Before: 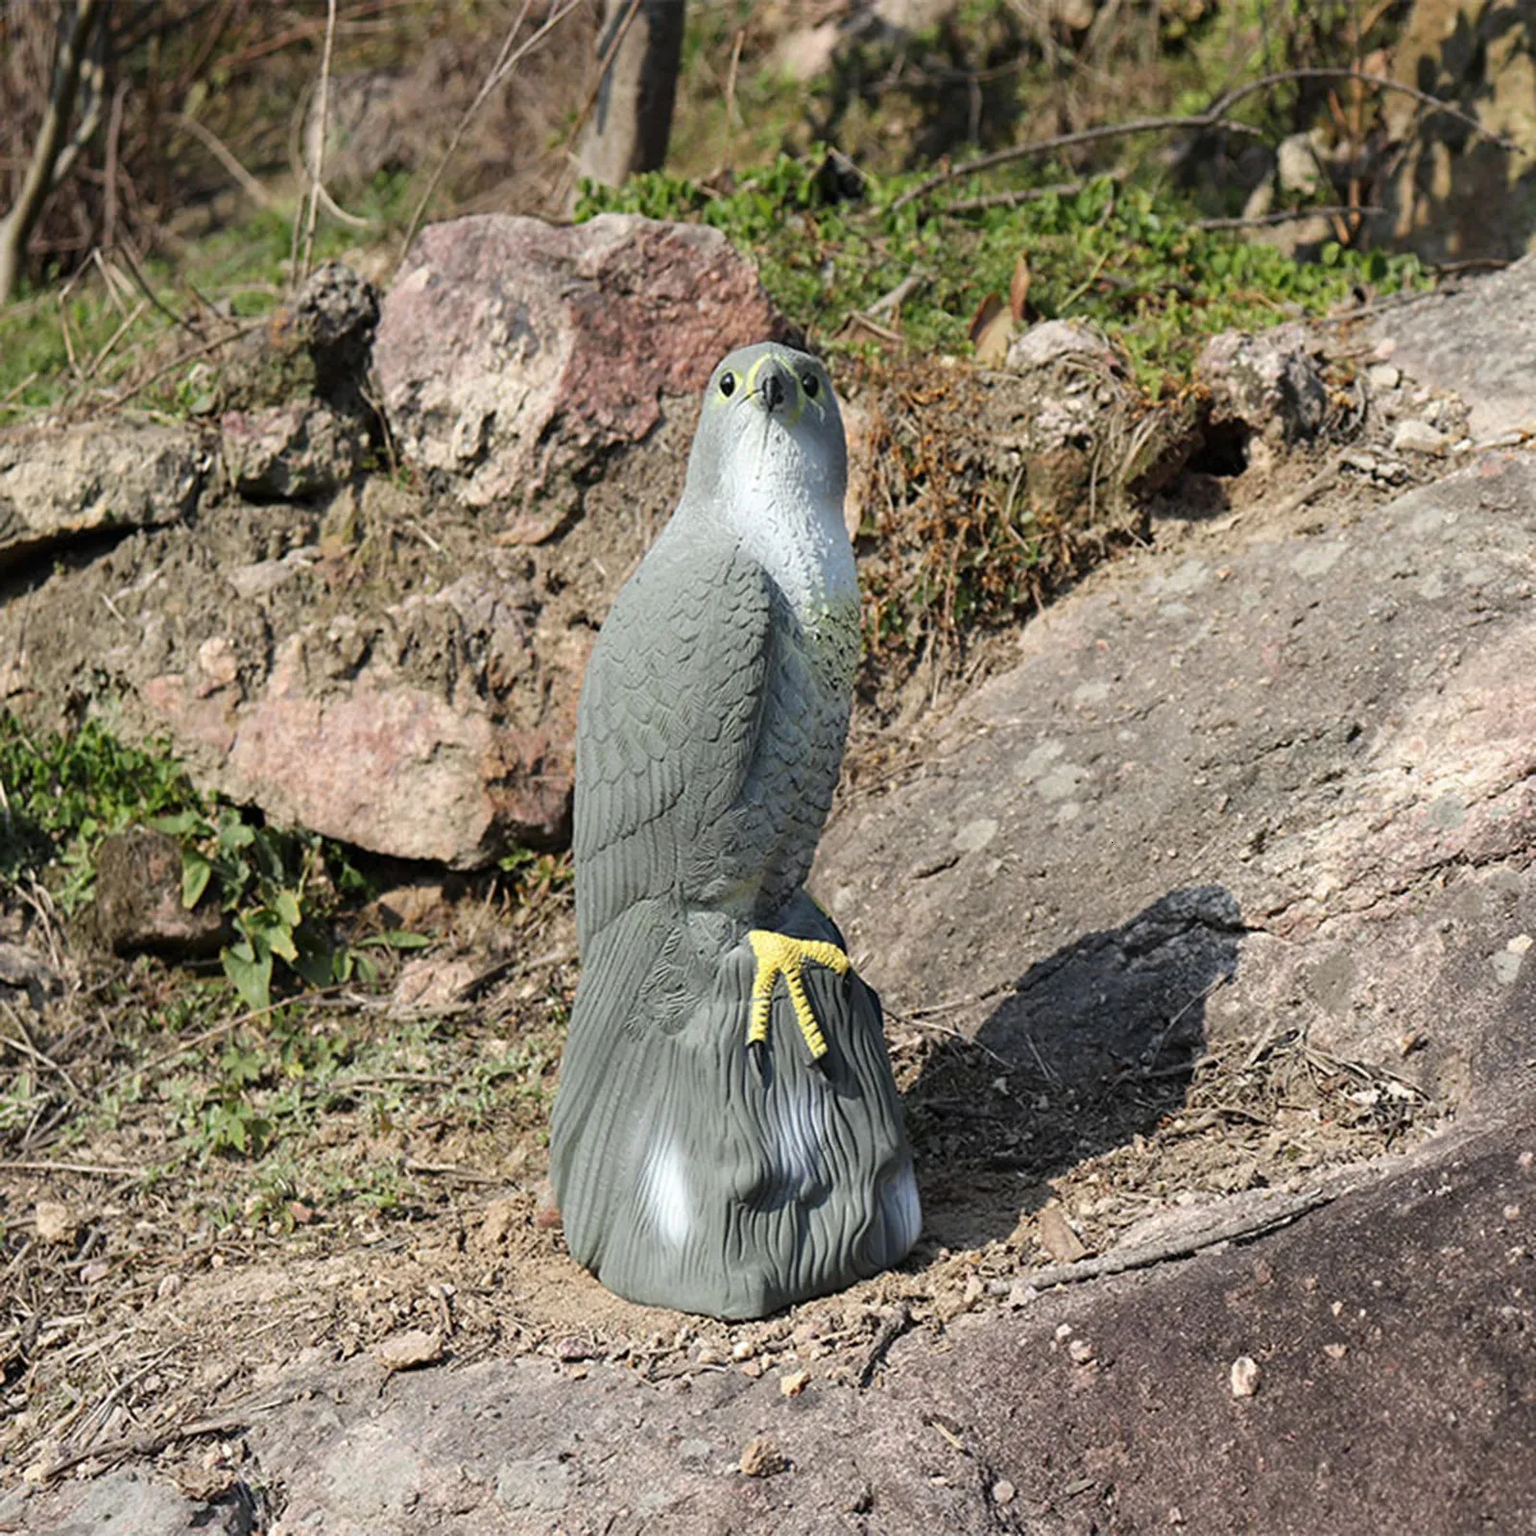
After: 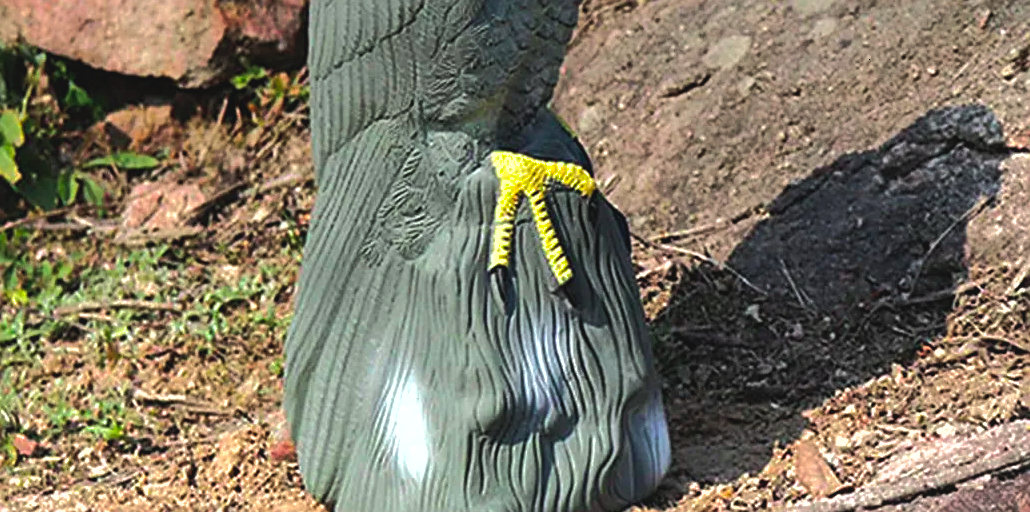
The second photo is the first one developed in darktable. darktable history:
white balance: emerald 1
exposure: black level correction 0.001, compensate highlight preservation false
color balance rgb: global offset › luminance 0.71%, perceptual saturation grading › global saturation -11.5%, perceptual brilliance grading › highlights 17.77%, perceptual brilliance grading › mid-tones 31.71%, perceptual brilliance grading › shadows -31.01%, global vibrance 50%
crop: left 18.091%, top 51.13%, right 17.525%, bottom 16.85%
graduated density: rotation -0.352°, offset 57.64
color contrast: green-magenta contrast 1.73, blue-yellow contrast 1.15
shadows and highlights: on, module defaults
sharpen: on, module defaults
